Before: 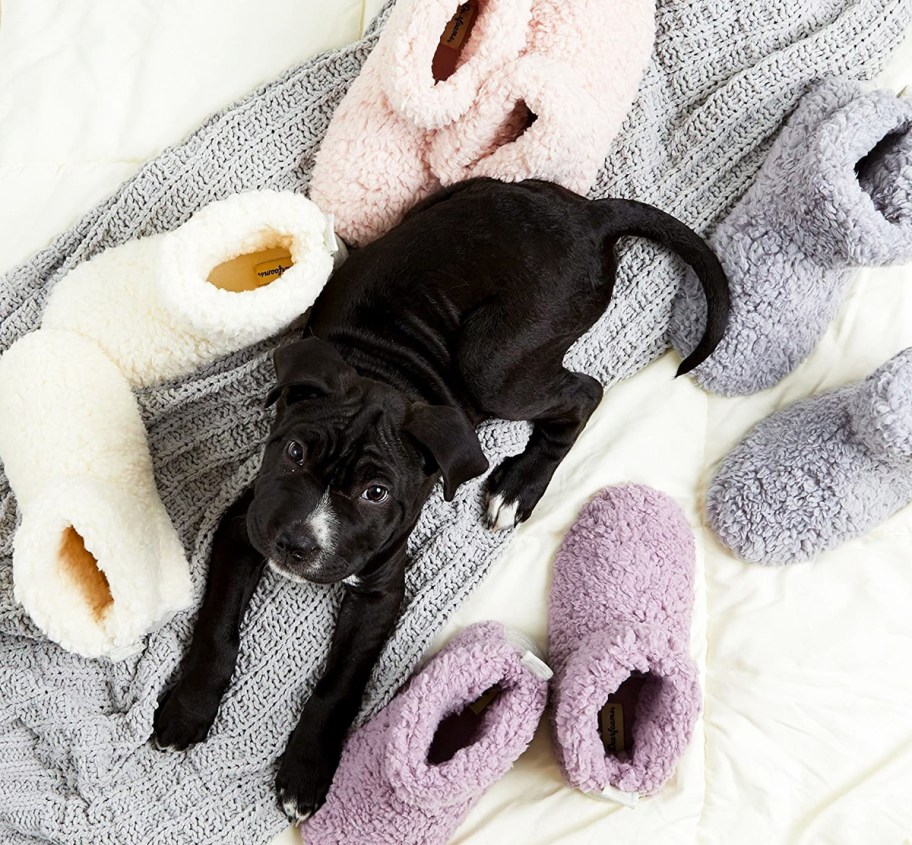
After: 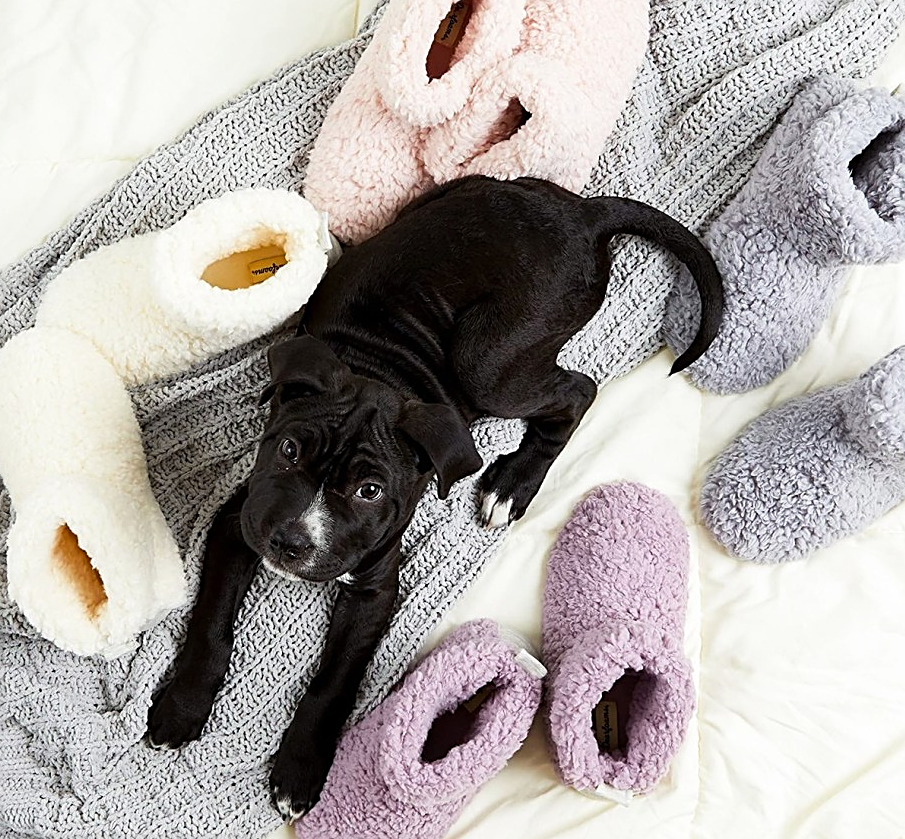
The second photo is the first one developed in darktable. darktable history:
sharpen: on, module defaults
crop and rotate: left 0.751%, top 0.304%, bottom 0.314%
